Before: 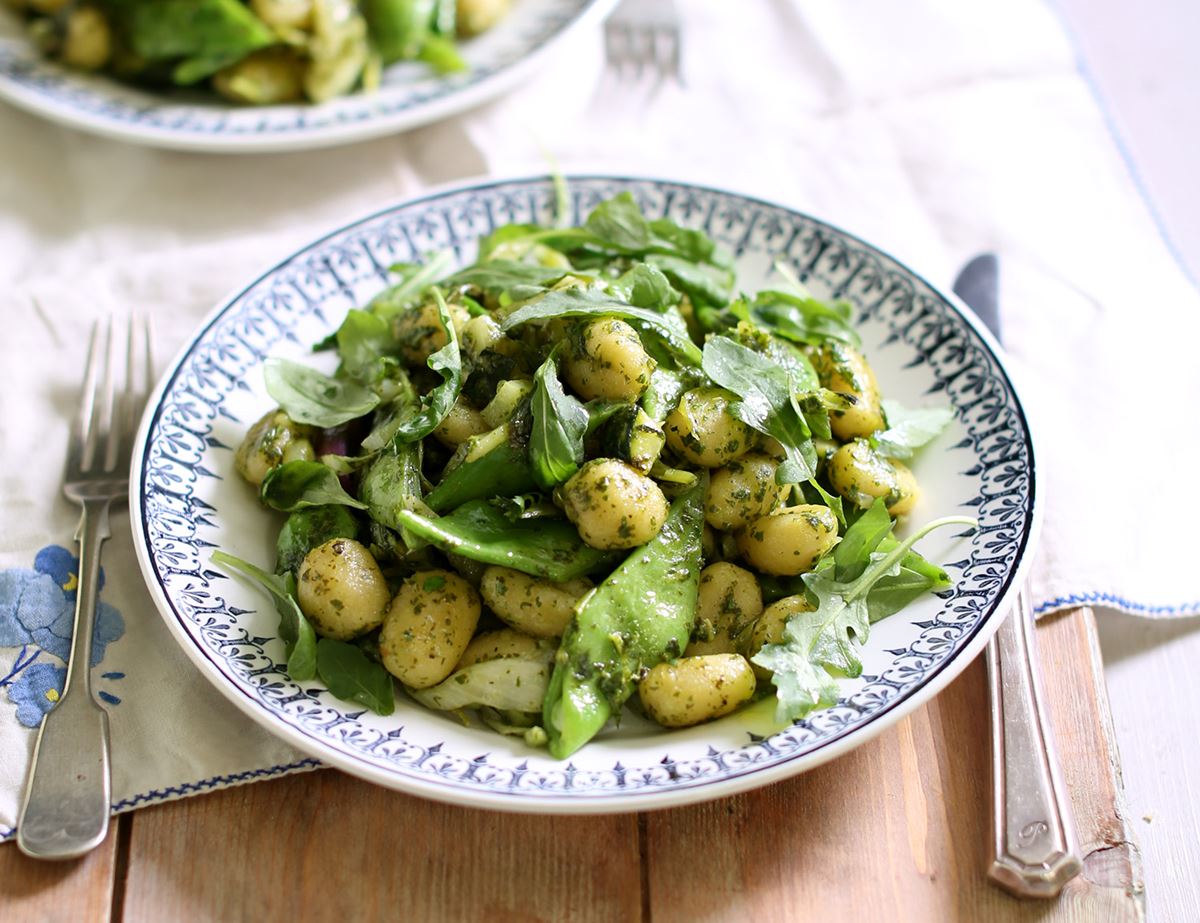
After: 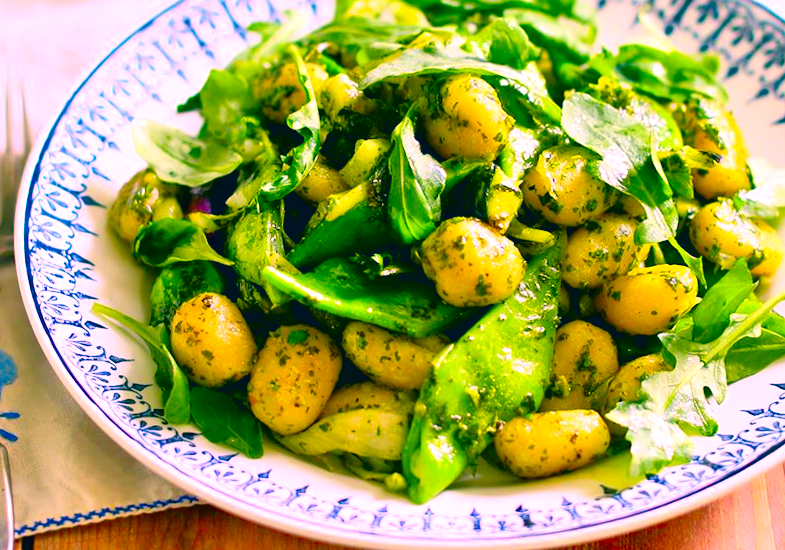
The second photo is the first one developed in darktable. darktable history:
exposure: exposure 0.217 EV, compensate highlight preservation false
tone equalizer: -7 EV 0.15 EV, -6 EV 0.6 EV, -5 EV 1.15 EV, -4 EV 1.33 EV, -3 EV 1.15 EV, -2 EV 0.6 EV, -1 EV 0.15 EV, mask exposure compensation -0.5 EV
color balance rgb: perceptual saturation grading › global saturation 20%, global vibrance 20%
color correction: highlights a* 17.03, highlights b* 0.205, shadows a* -15.38, shadows b* -14.56, saturation 1.5
contrast brightness saturation: contrast 0.21, brightness -0.11, saturation 0.21
rotate and perspective: rotation 0.062°, lens shift (vertical) 0.115, lens shift (horizontal) -0.133, crop left 0.047, crop right 0.94, crop top 0.061, crop bottom 0.94
crop: left 6.488%, top 27.668%, right 24.183%, bottom 8.656%
